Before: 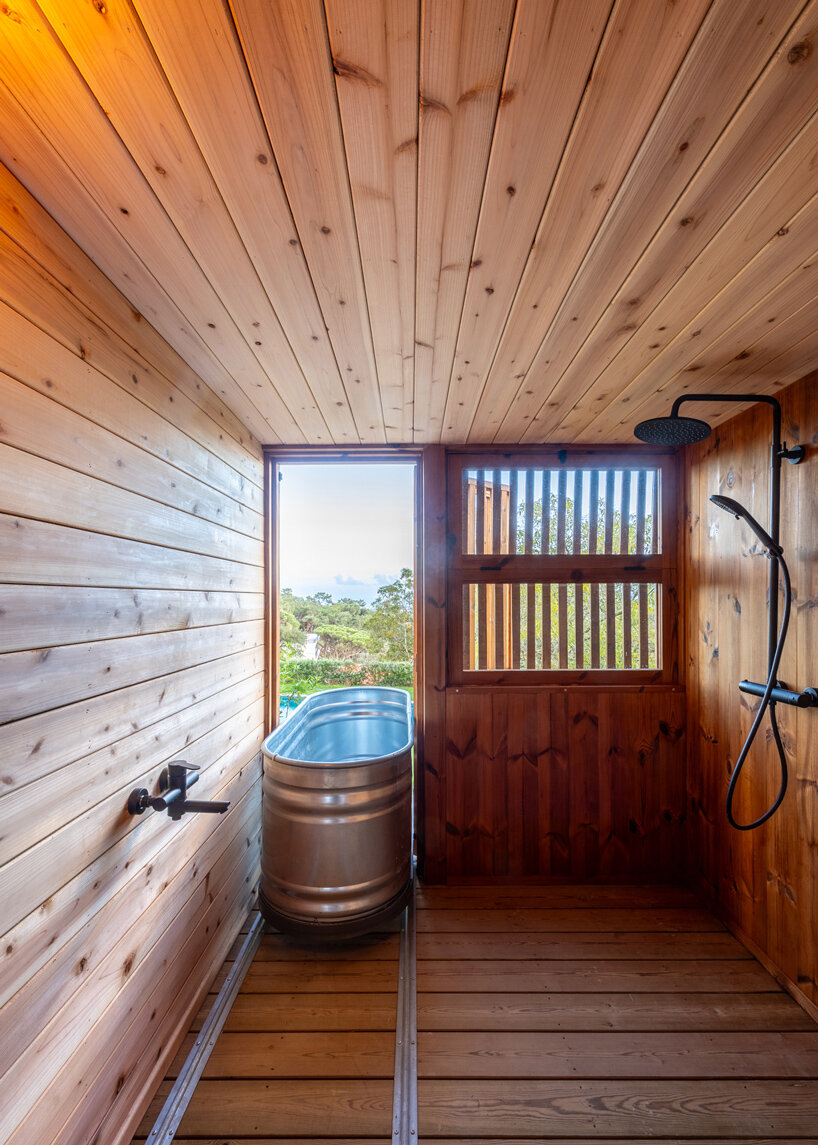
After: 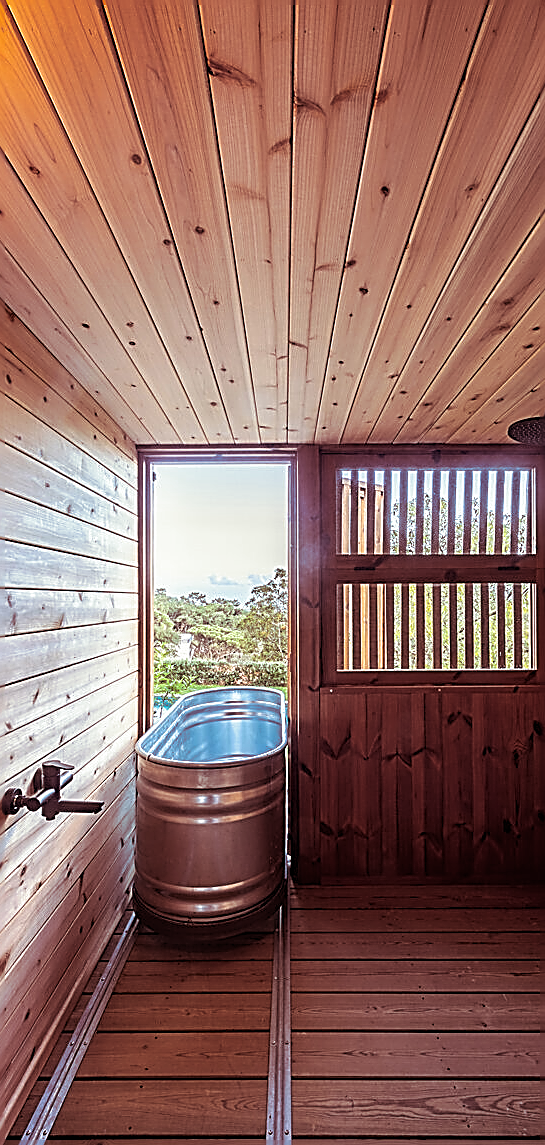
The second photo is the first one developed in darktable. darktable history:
split-toning: on, module defaults
sharpen: amount 1.861
crop: left 15.419%, right 17.914%
